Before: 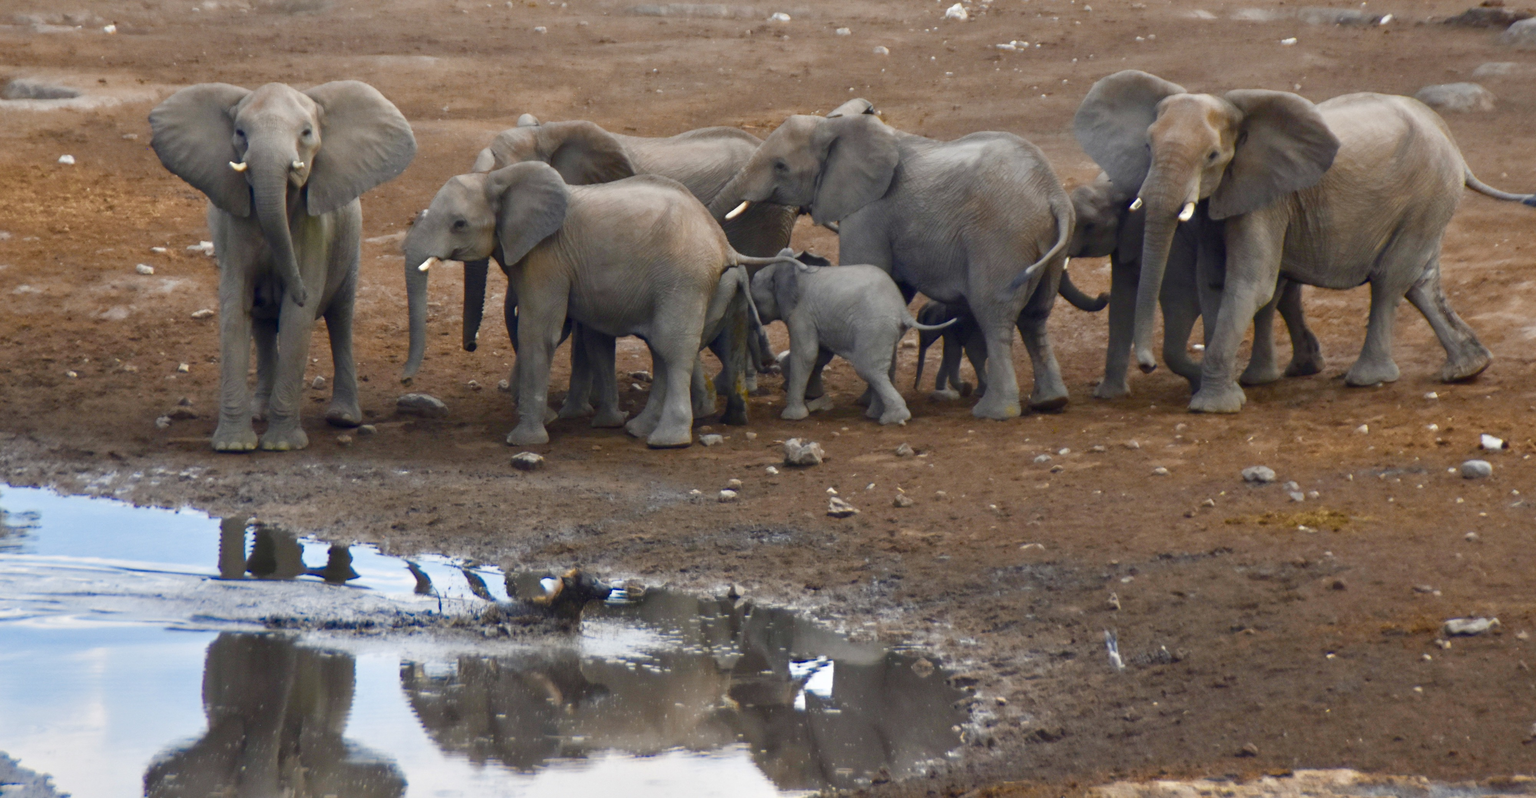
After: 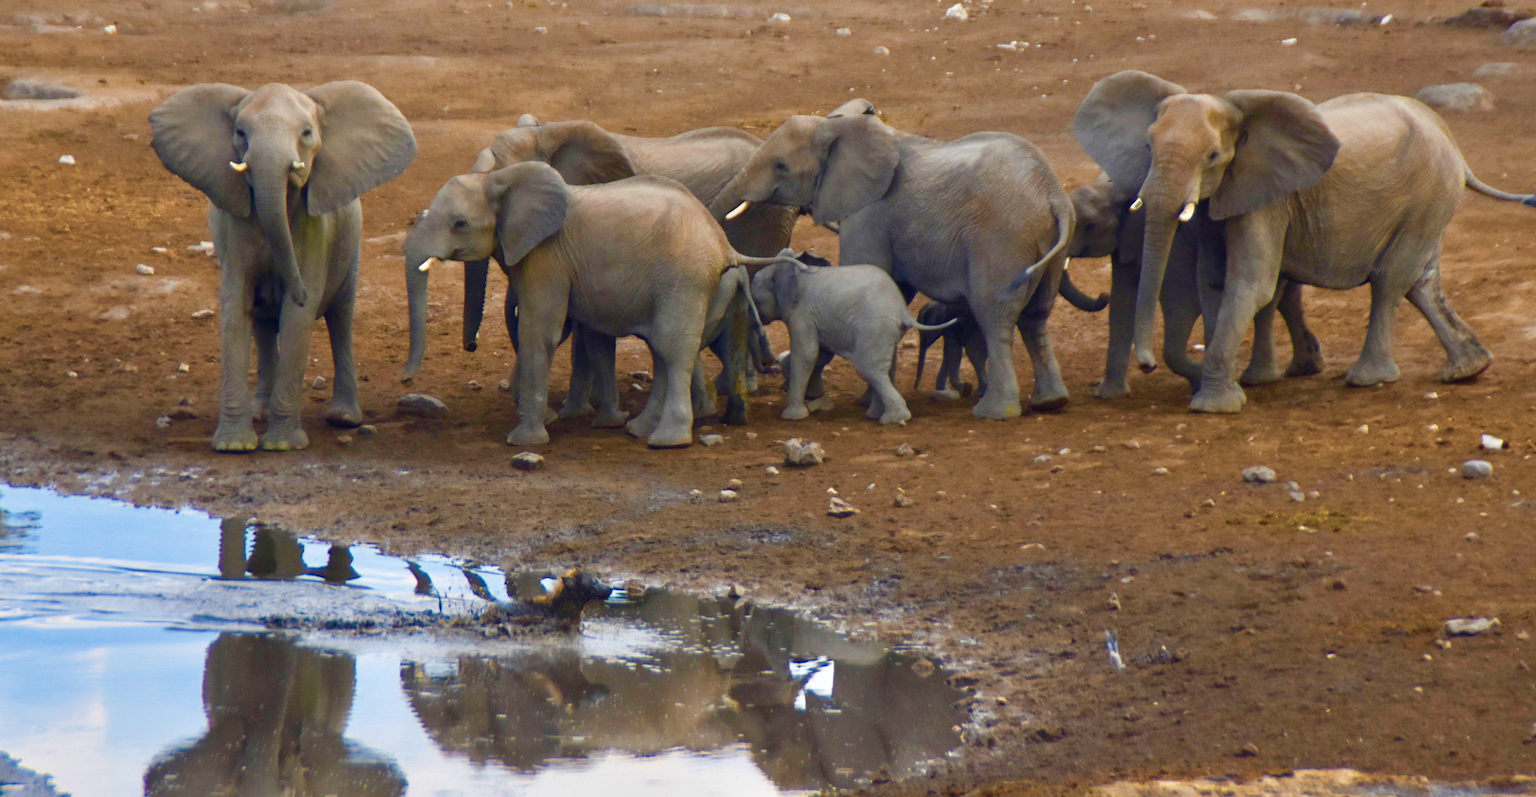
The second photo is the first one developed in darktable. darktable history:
velvia: strength 74.2%
